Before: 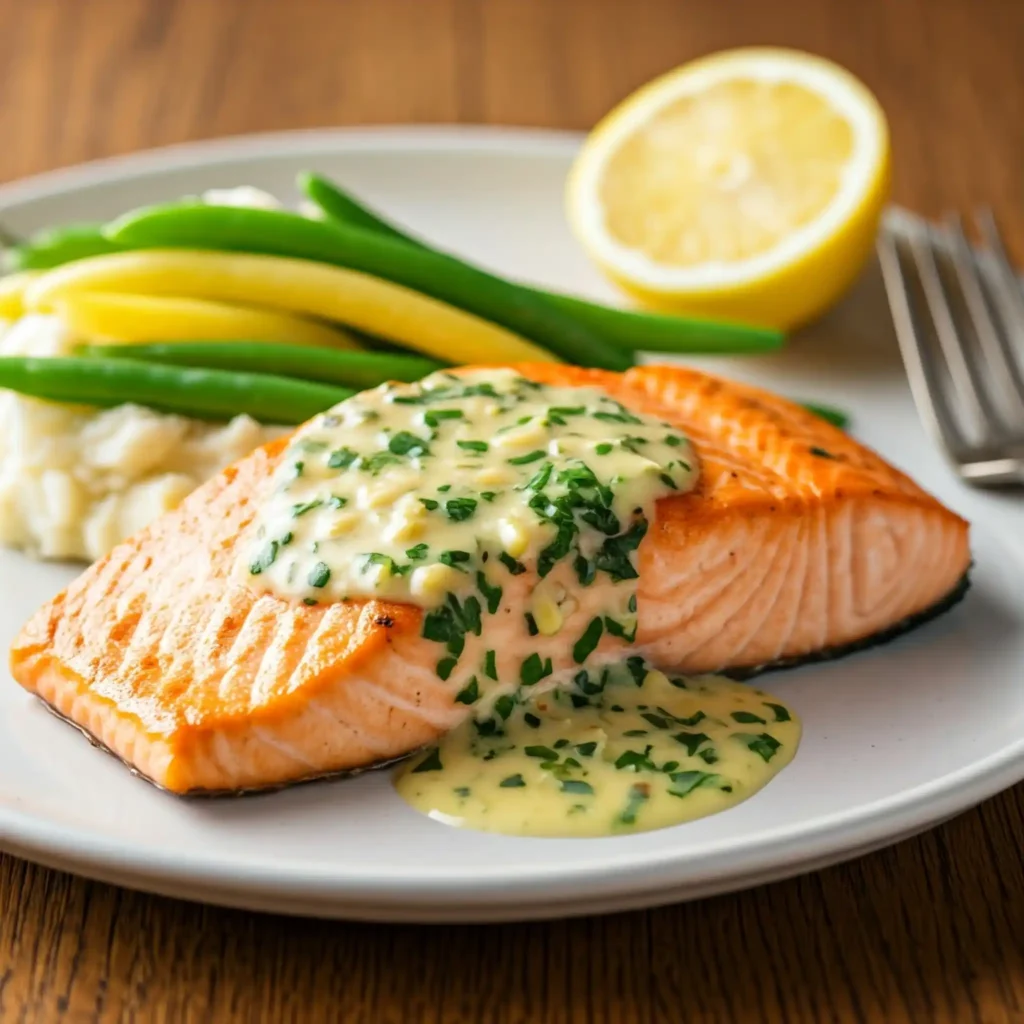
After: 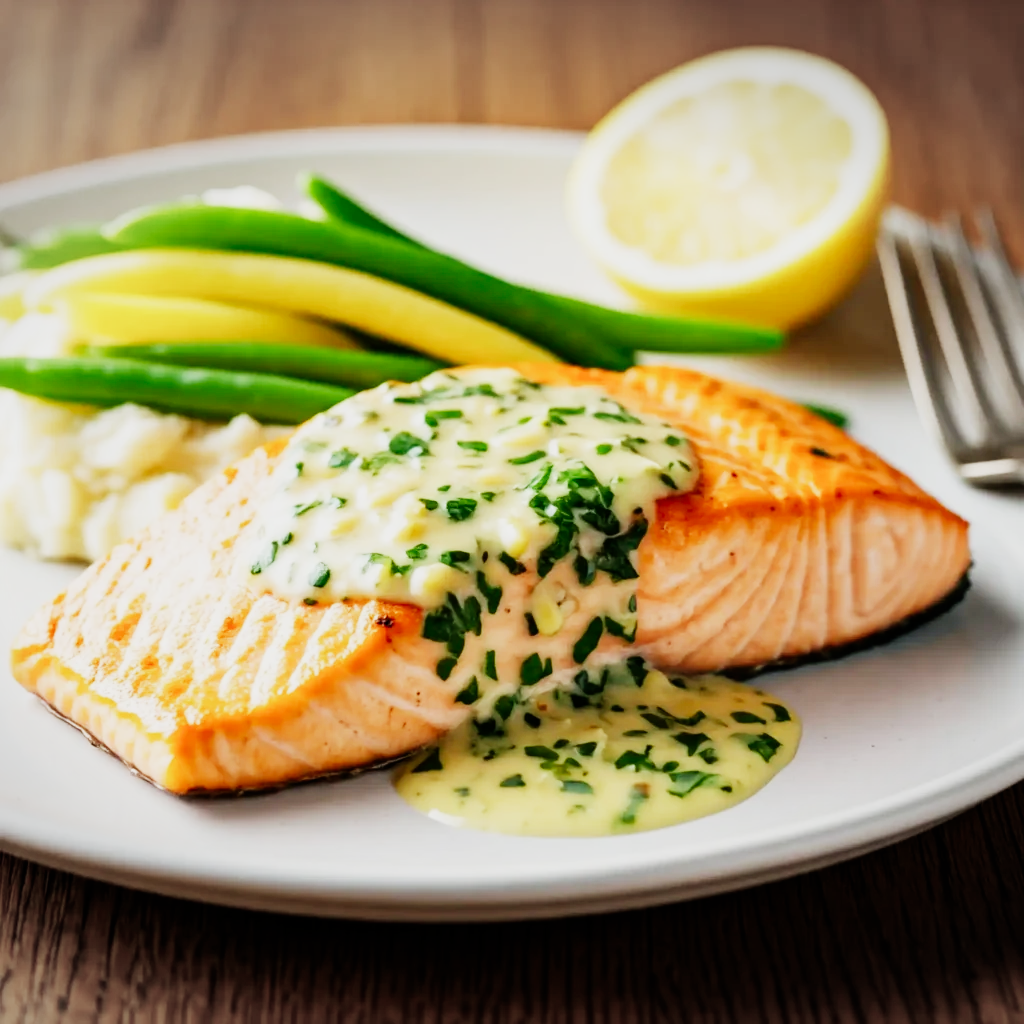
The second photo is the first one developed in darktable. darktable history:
vignetting: fall-off start 100%, brightness -0.282, width/height ratio 1.31
exposure: black level correction 0.001, exposure 0.5 EV, compensate exposure bias true, compensate highlight preservation false
sigmoid: contrast 1.7, skew -0.1, preserve hue 0%, red attenuation 0.1, red rotation 0.035, green attenuation 0.1, green rotation -0.017, blue attenuation 0.15, blue rotation -0.052, base primaries Rec2020
